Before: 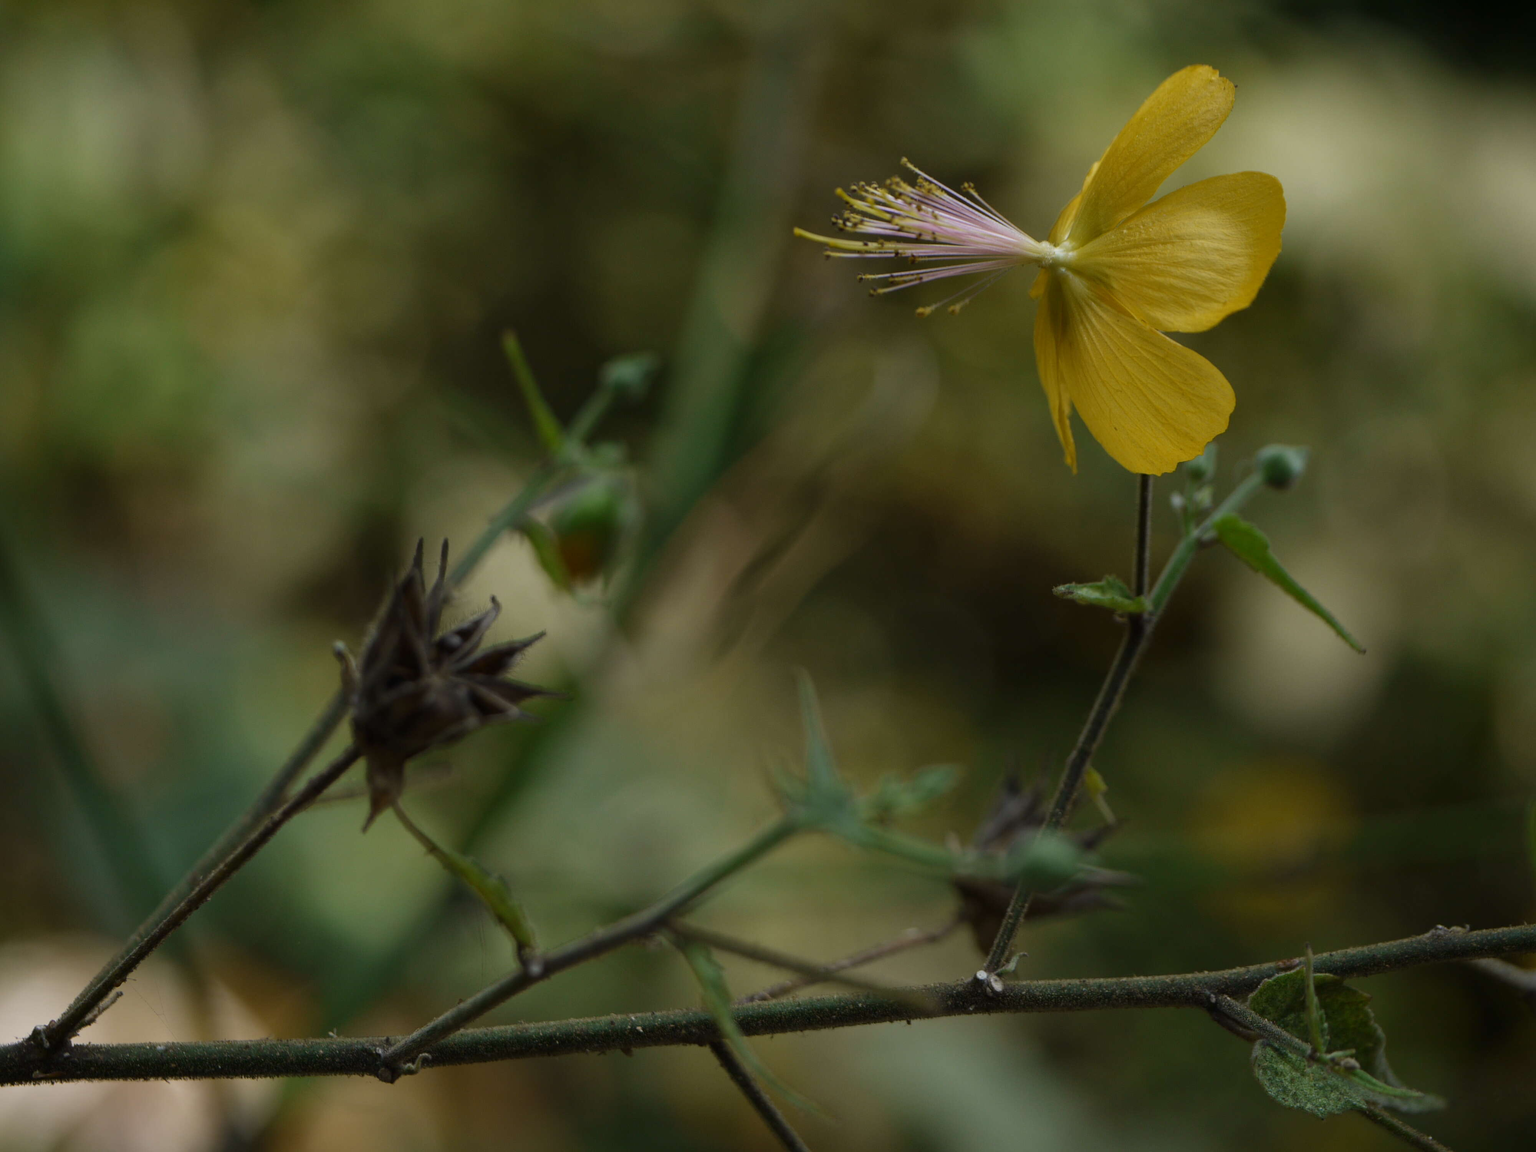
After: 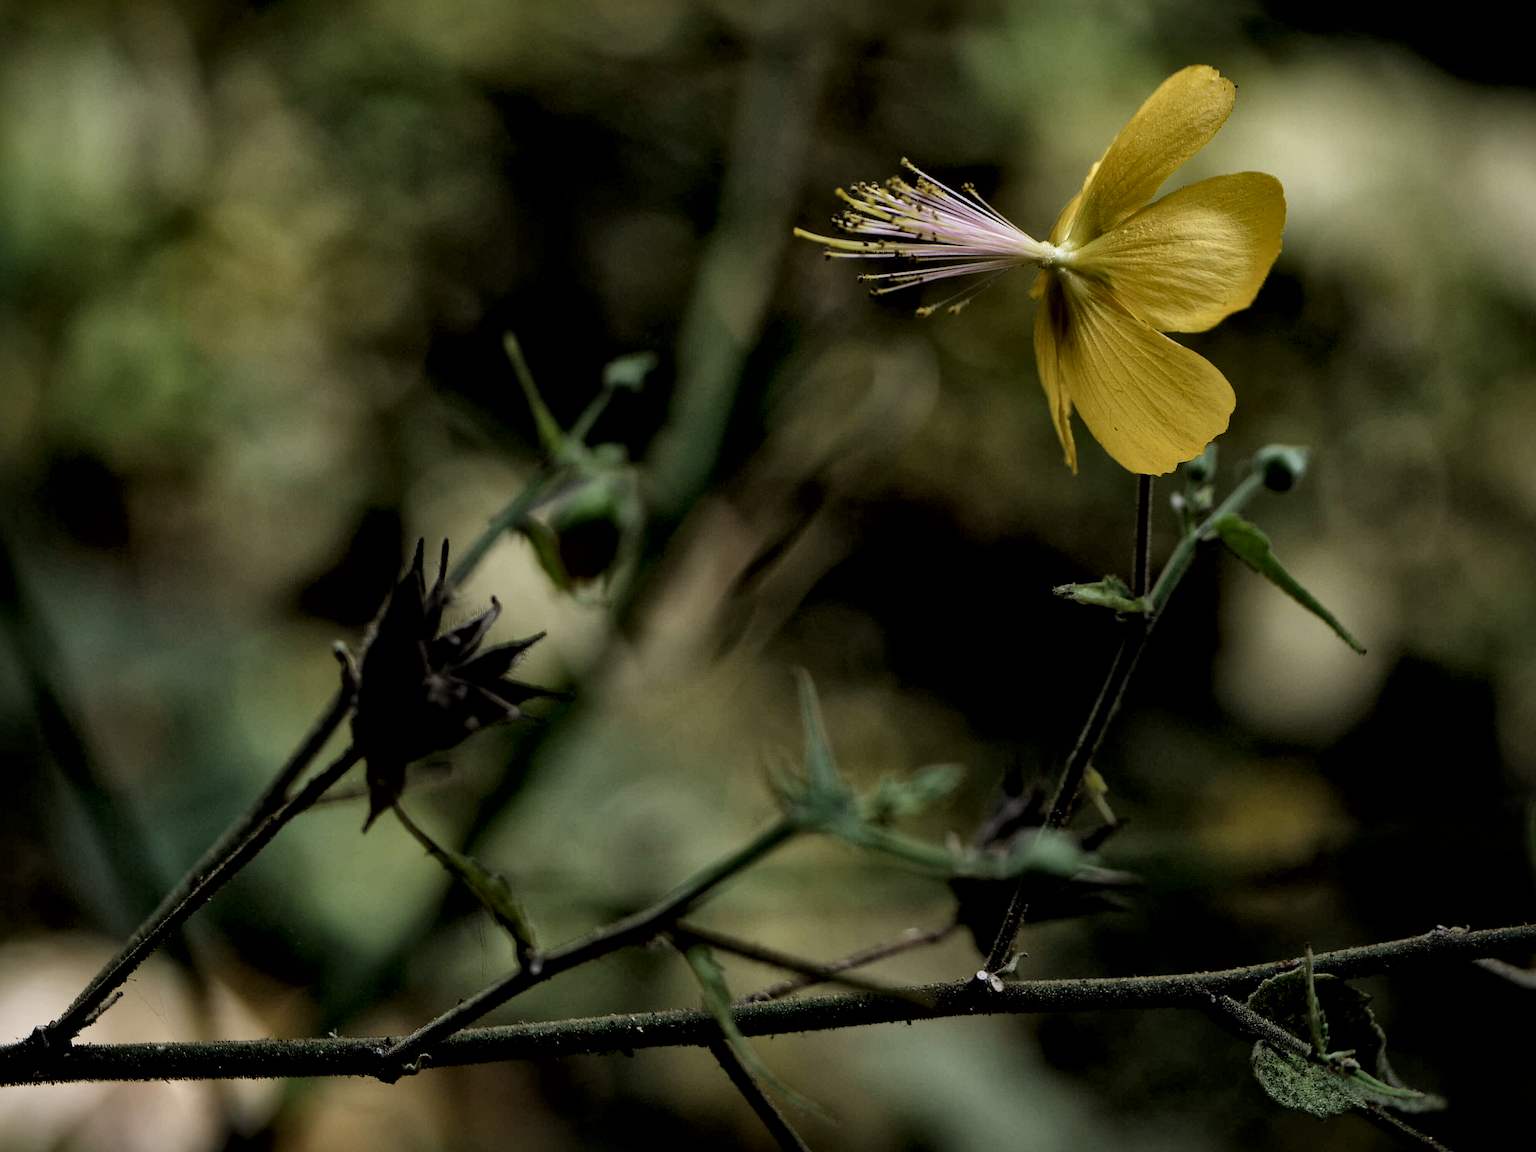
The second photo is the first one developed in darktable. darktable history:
filmic rgb: middle gray luminance 8.78%, black relative exposure -6.26 EV, white relative exposure 2.7 EV, target black luminance 0%, hardness 4.78, latitude 74.08%, contrast 1.332, shadows ↔ highlights balance 9.84%
local contrast: mode bilateral grid, contrast 100, coarseness 99, detail 165%, midtone range 0.2
sharpen: radius 1.385, amount 1.259, threshold 0.739
